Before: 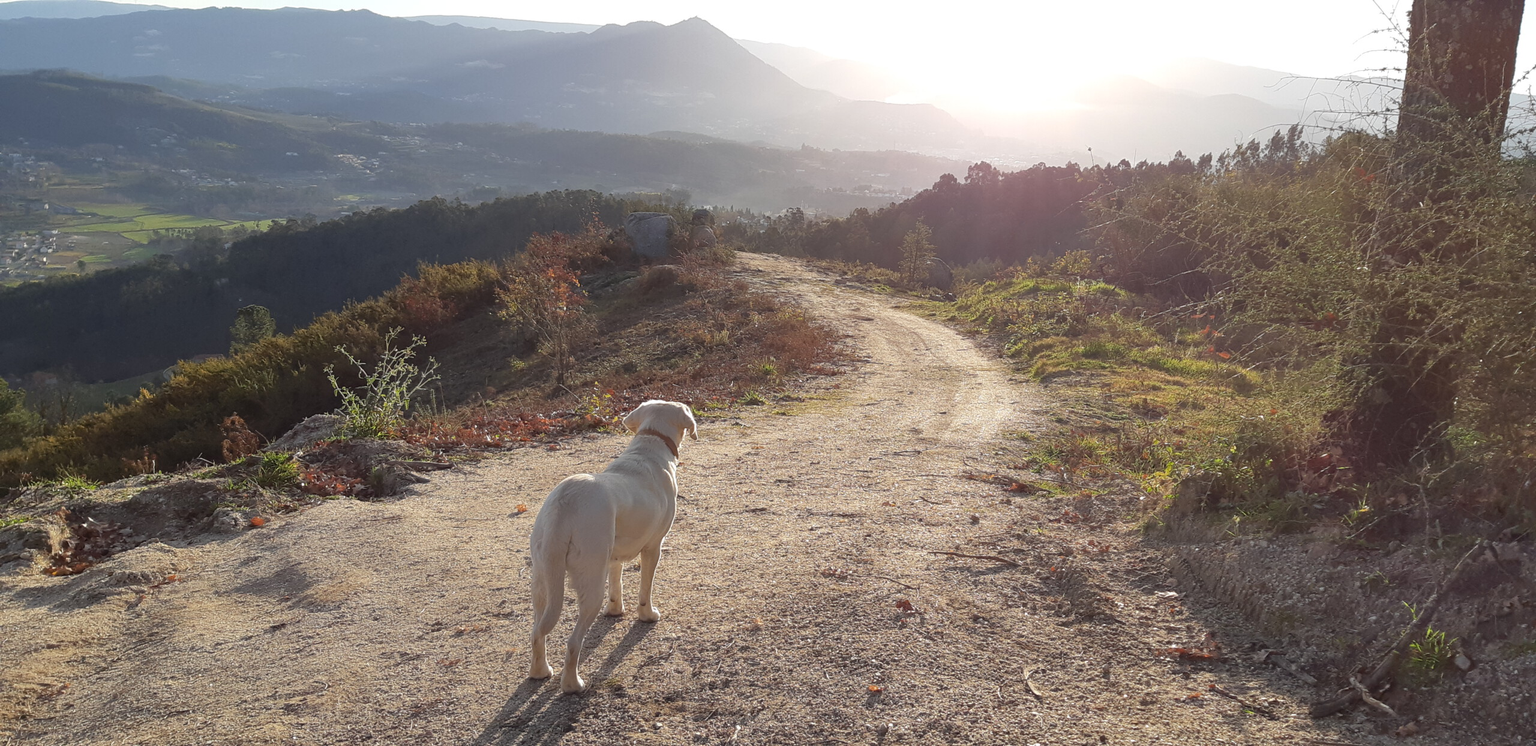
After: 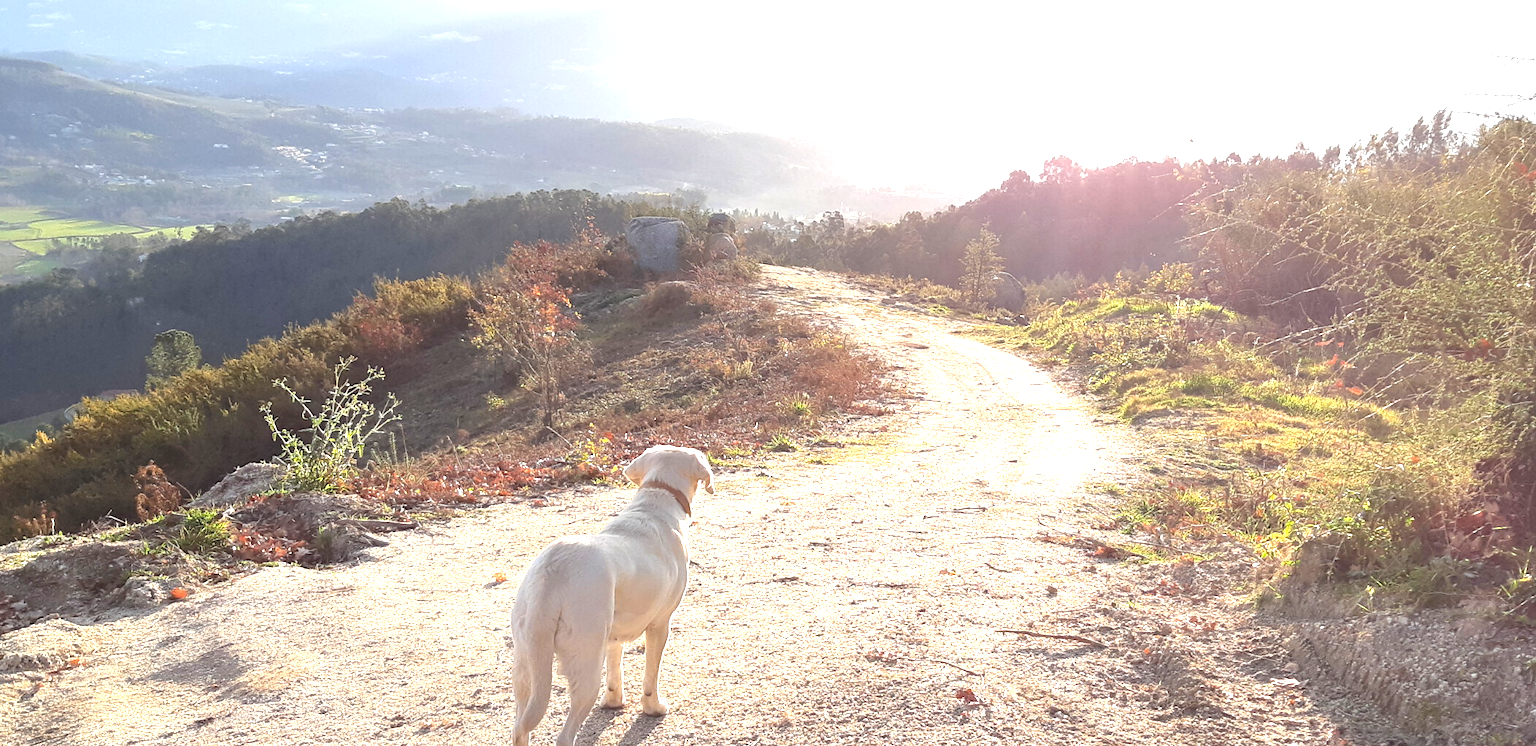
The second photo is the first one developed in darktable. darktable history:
crop and rotate: left 7.201%, top 4.596%, right 10.576%, bottom 13.22%
exposure: black level correction 0, exposure 1.508 EV, compensate exposure bias true, compensate highlight preservation false
